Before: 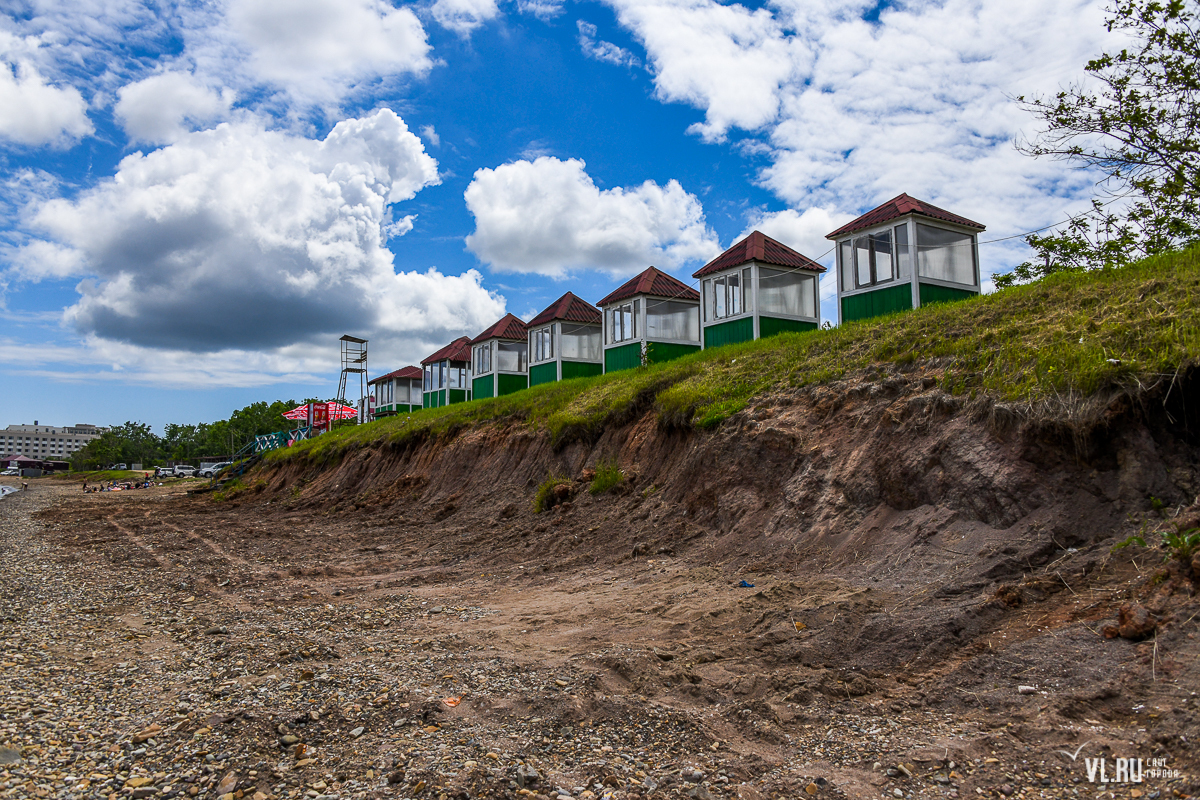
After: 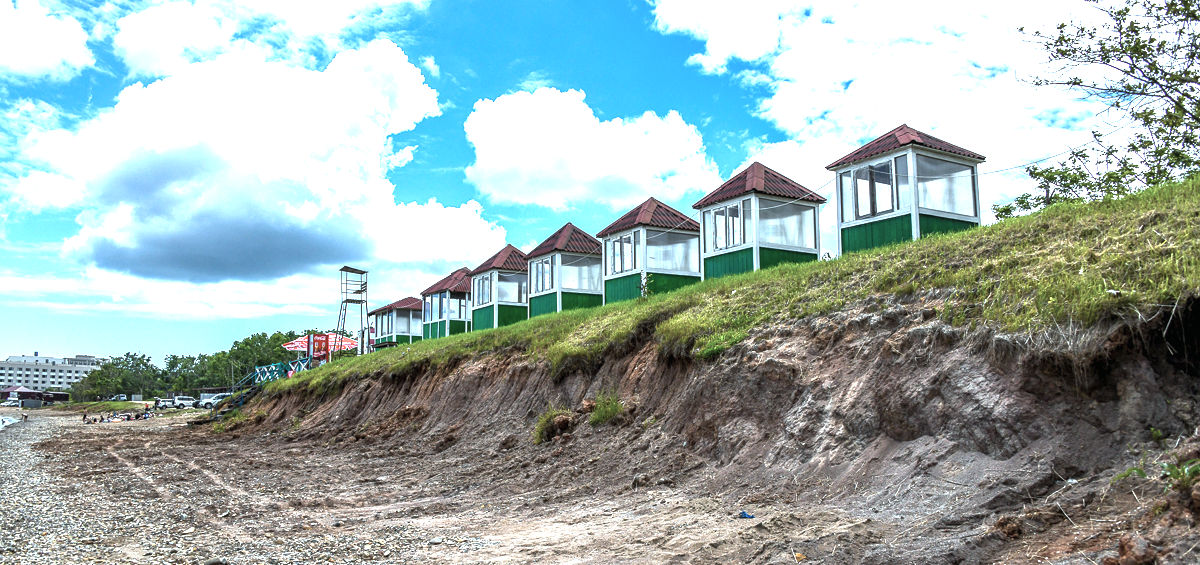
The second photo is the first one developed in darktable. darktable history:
crop and rotate: top 8.681%, bottom 20.686%
exposure: black level correction 0, exposure 1.633 EV, compensate exposure bias true, compensate highlight preservation false
color correction: highlights a* -12.74, highlights b* -17.32, saturation 0.704
